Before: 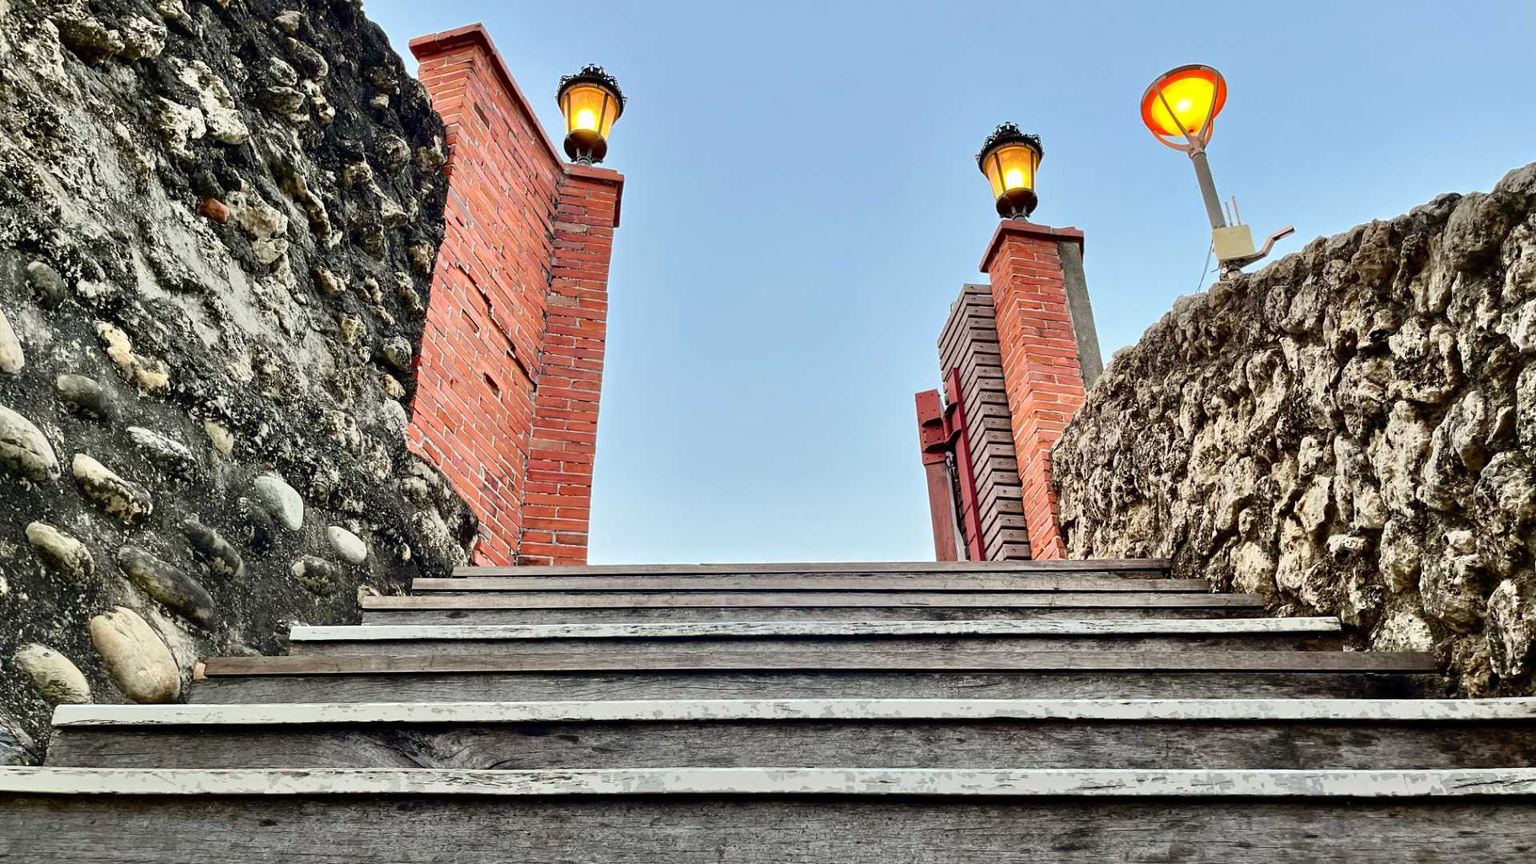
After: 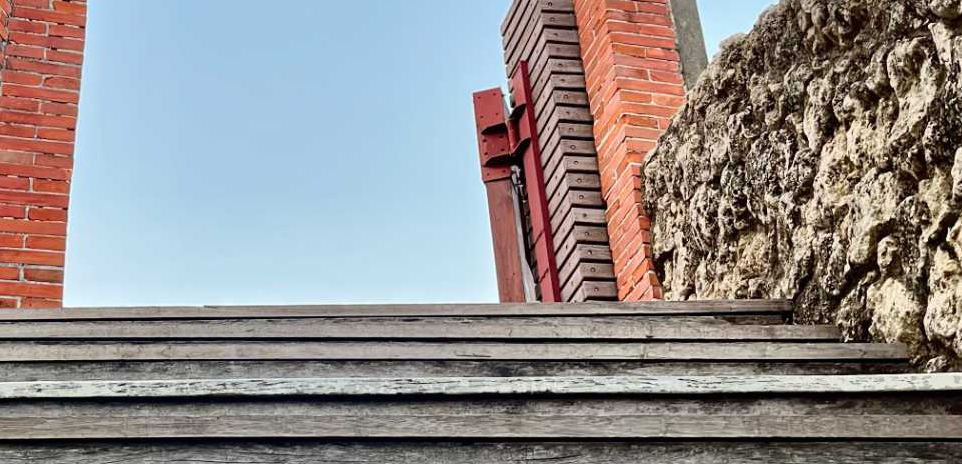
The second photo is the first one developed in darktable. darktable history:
crop: left 34.964%, top 36.951%, right 14.93%, bottom 20.052%
